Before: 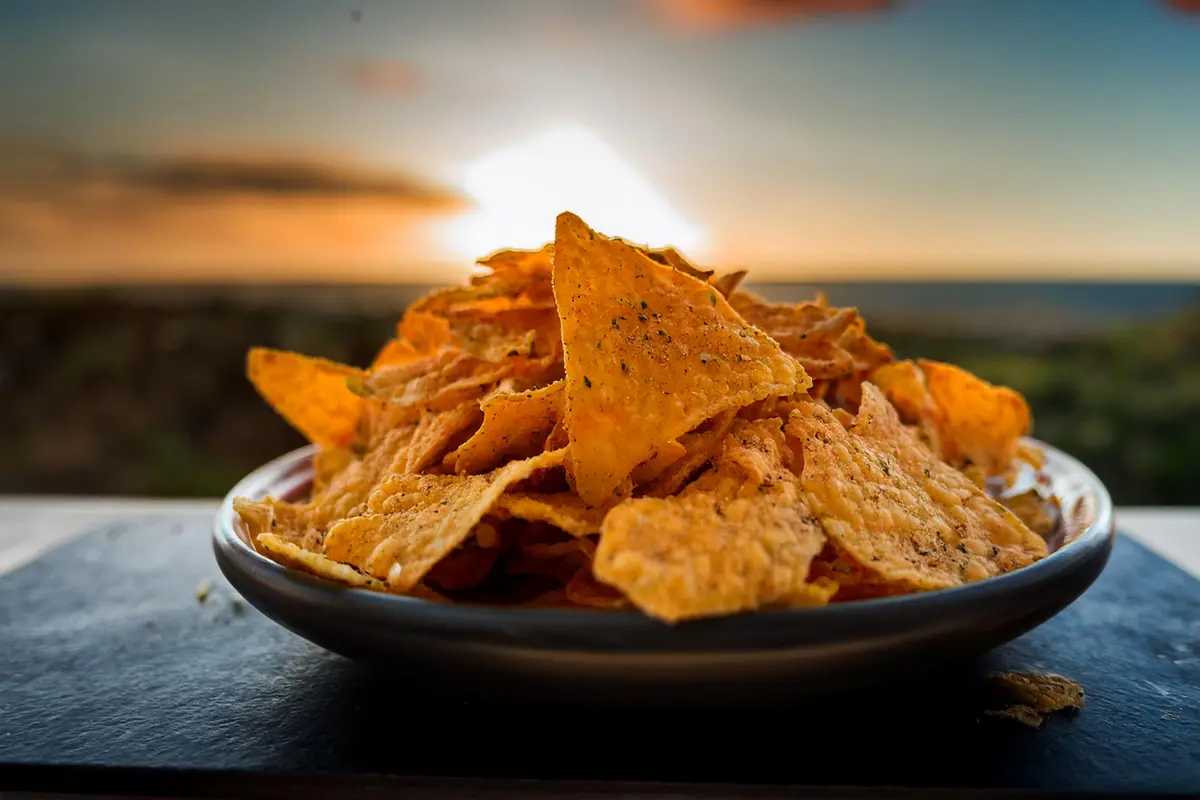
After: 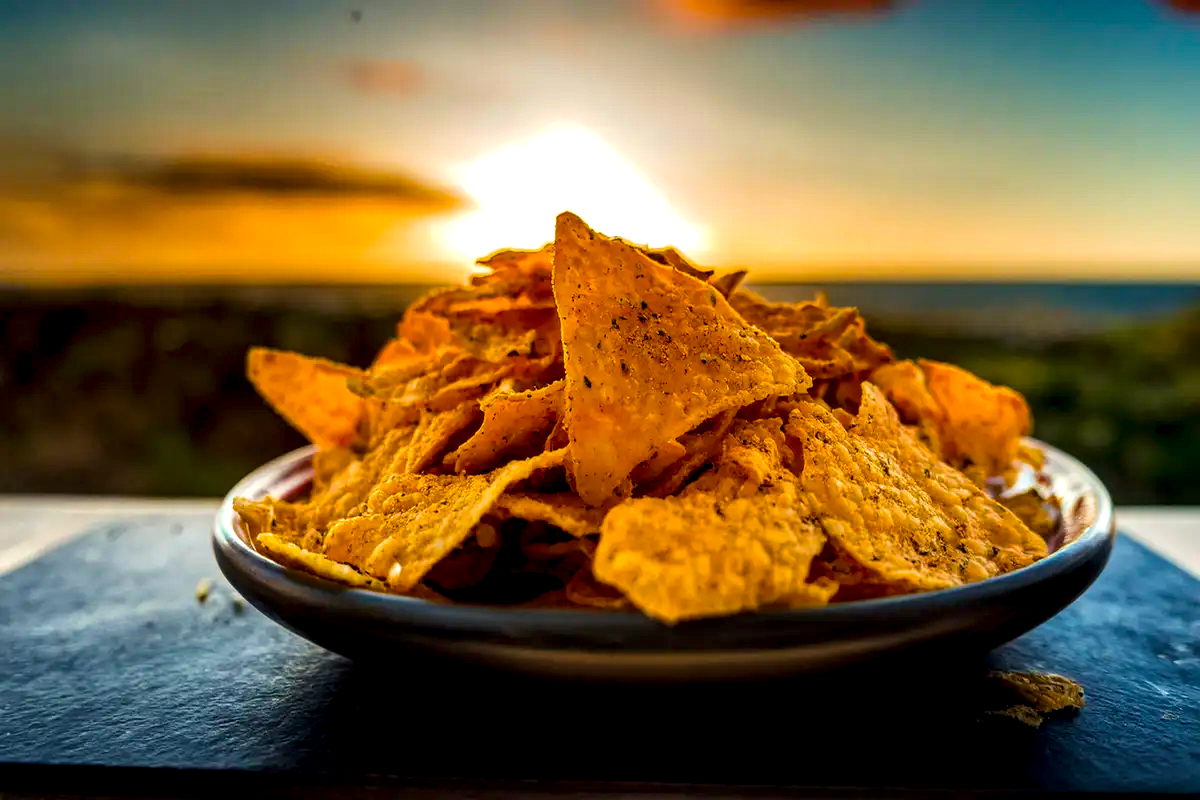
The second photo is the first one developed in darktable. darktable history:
local contrast: highlights 60%, shadows 59%, detail 160%
color balance rgb: highlights gain › chroma 2.992%, highlights gain › hue 78.46°, linear chroma grading › global chroma 9.979%, perceptual saturation grading › global saturation 31.081%, global vibrance 9.576%
velvia: on, module defaults
